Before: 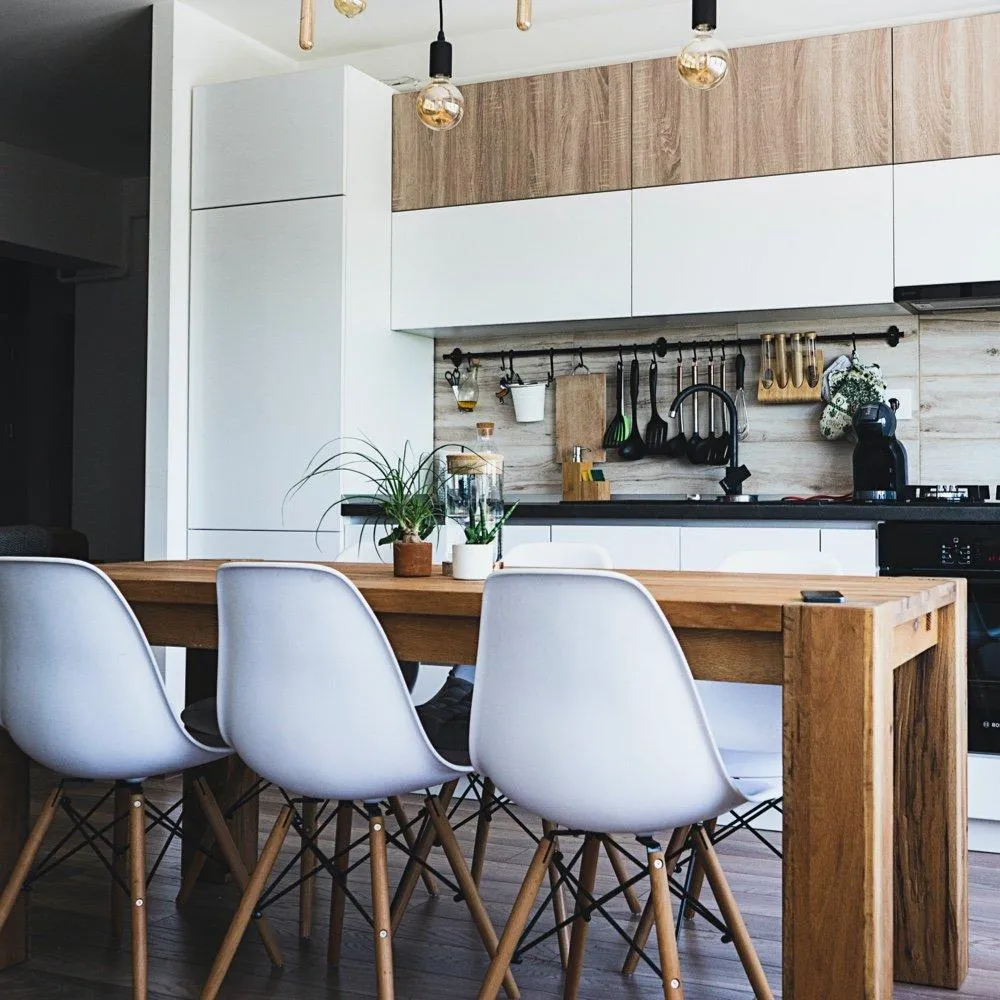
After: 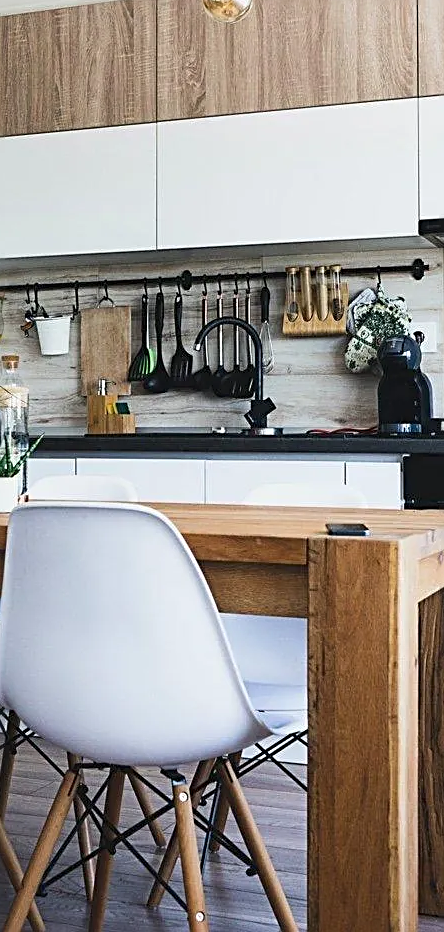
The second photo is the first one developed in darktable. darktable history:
crop: left 47.599%, top 6.715%, right 7.941%
sharpen: on, module defaults
